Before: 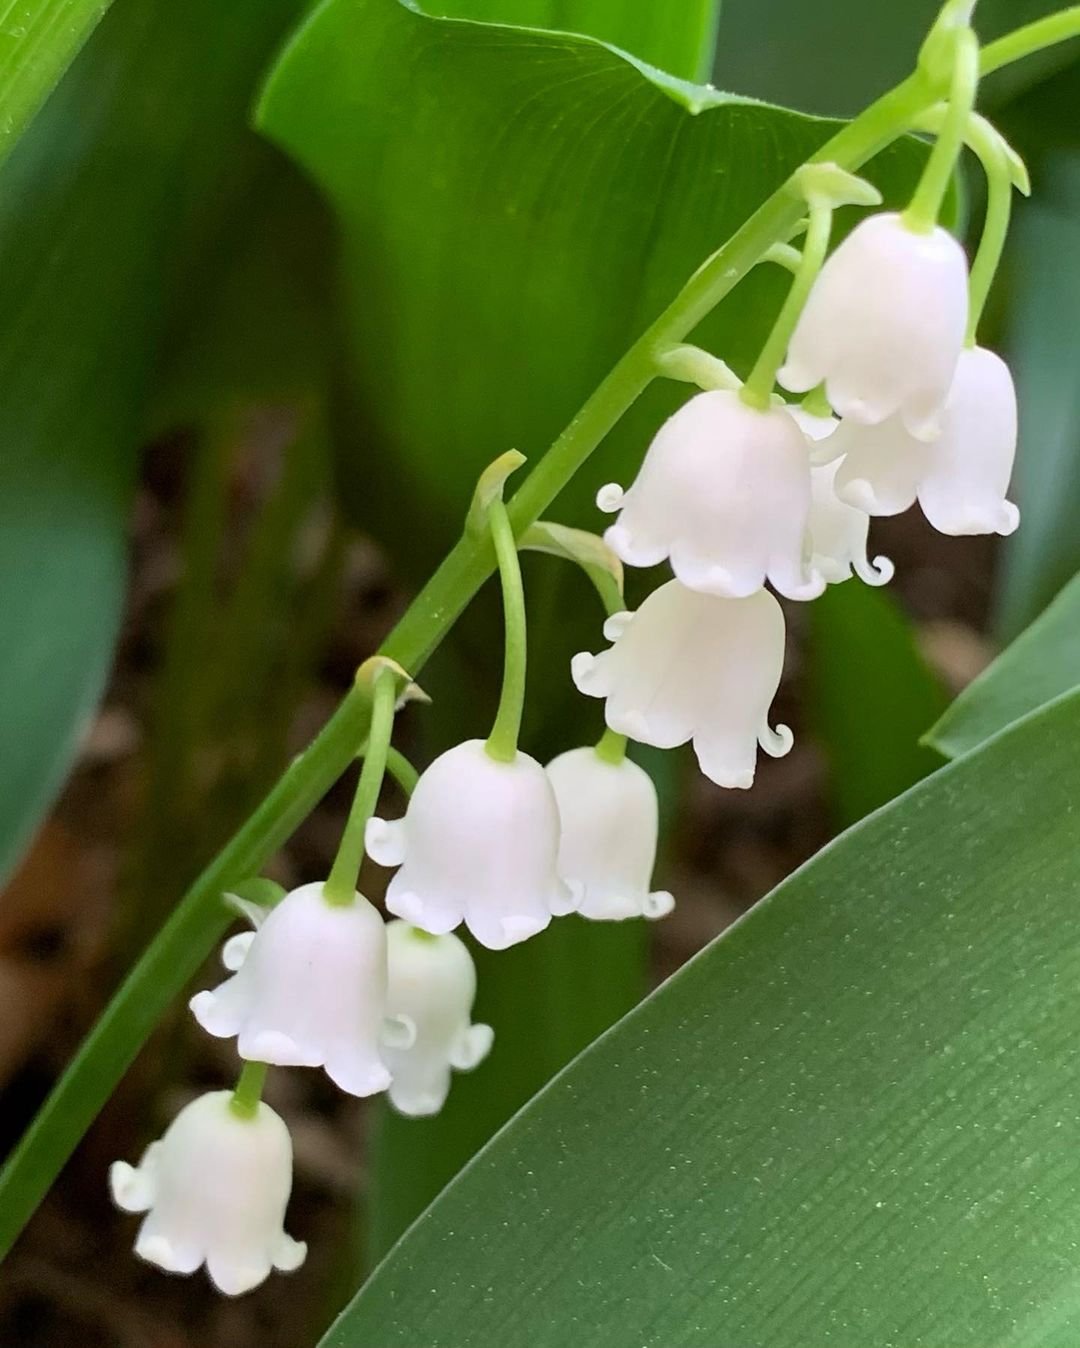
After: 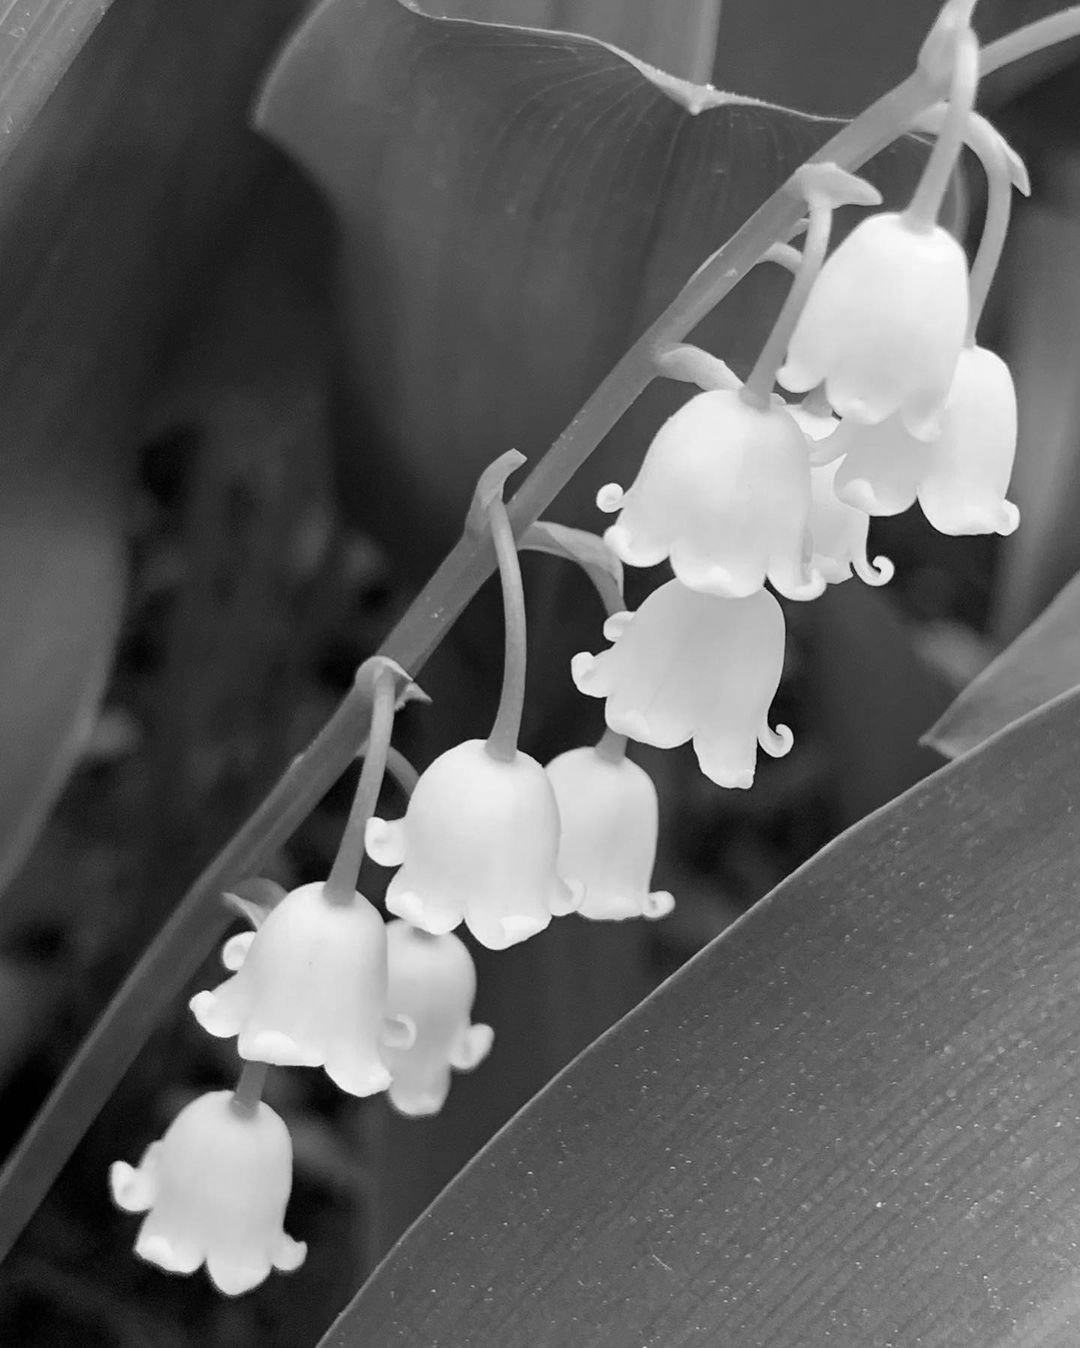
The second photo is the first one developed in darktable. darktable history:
color calibration: output gray [0.28, 0.41, 0.31, 0], illuminant custom, x 0.368, y 0.373, temperature 4348.87 K
